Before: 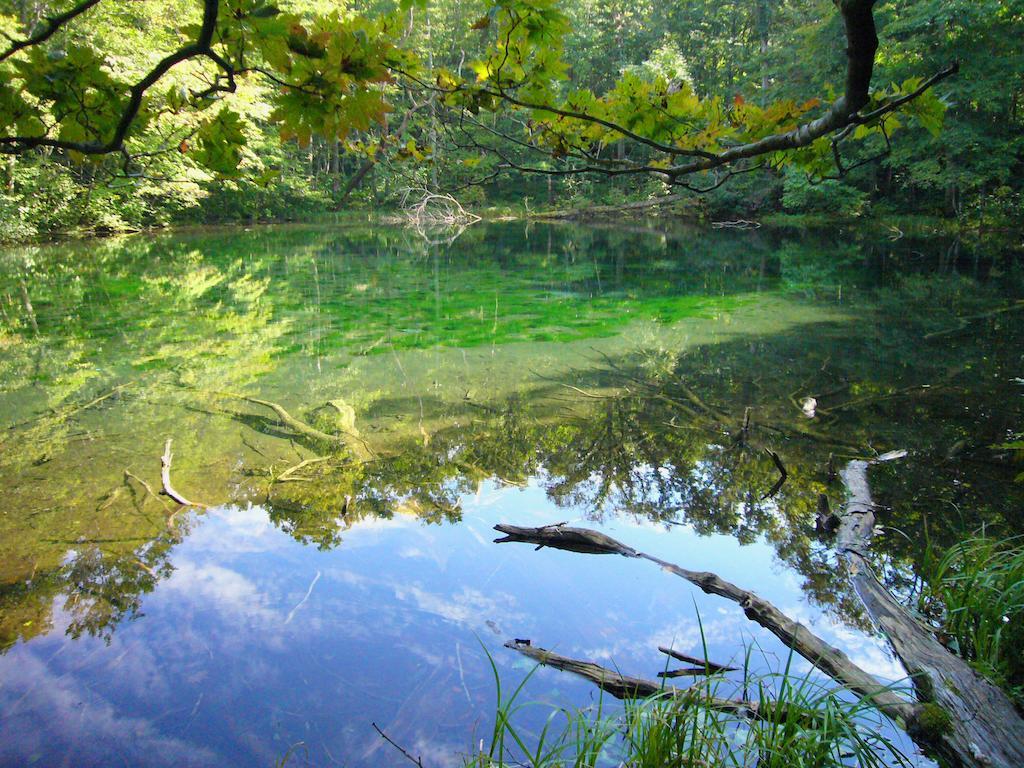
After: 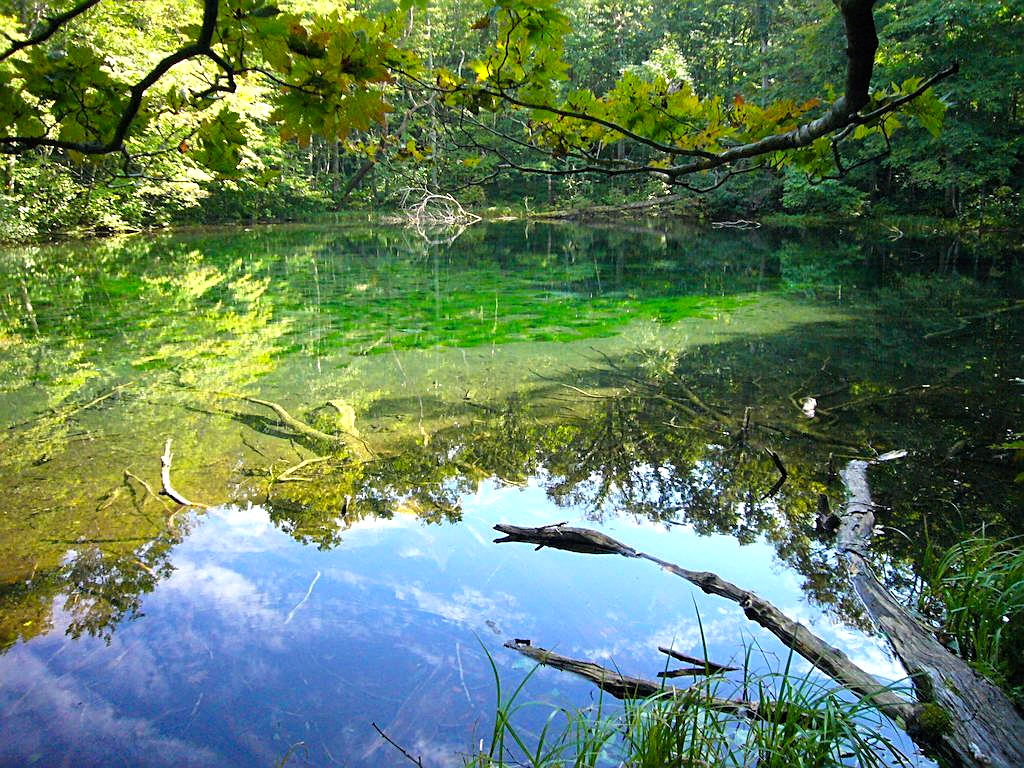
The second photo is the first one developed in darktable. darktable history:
color balance rgb: linear chroma grading › global chroma 10%, global vibrance 10%, contrast 15%, saturation formula JzAzBz (2021)
sharpen: on, module defaults
